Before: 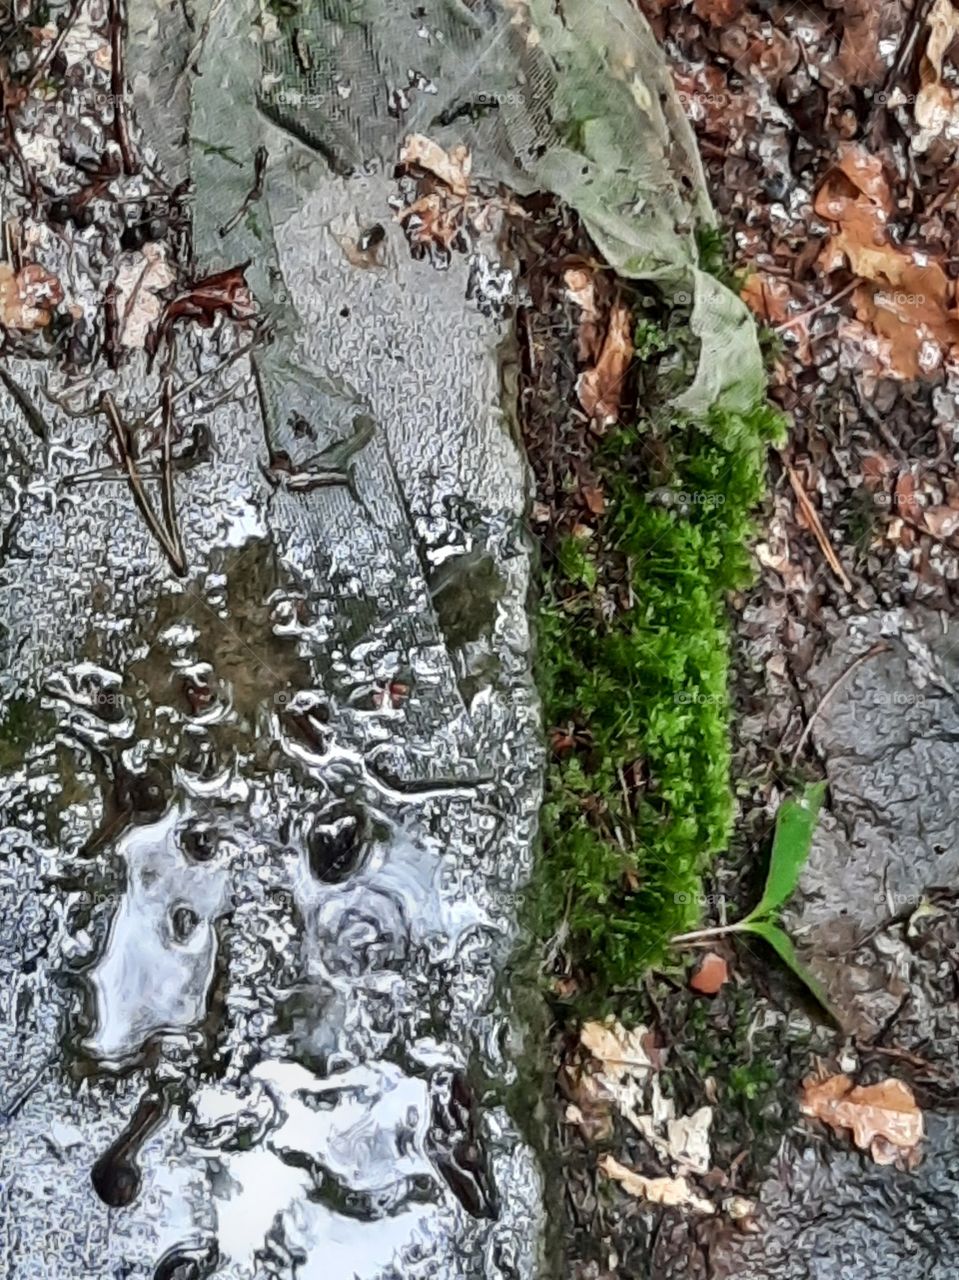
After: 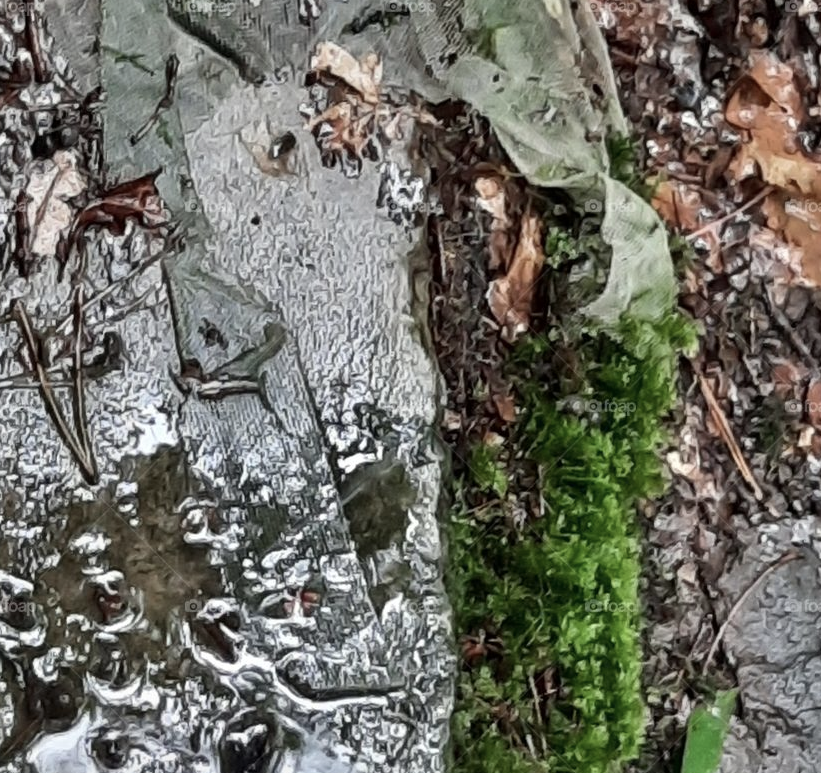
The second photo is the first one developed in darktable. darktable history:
contrast brightness saturation: contrast 0.06, brightness -0.01, saturation -0.23
crop and rotate: left 9.345%, top 7.22%, right 4.982%, bottom 32.331%
